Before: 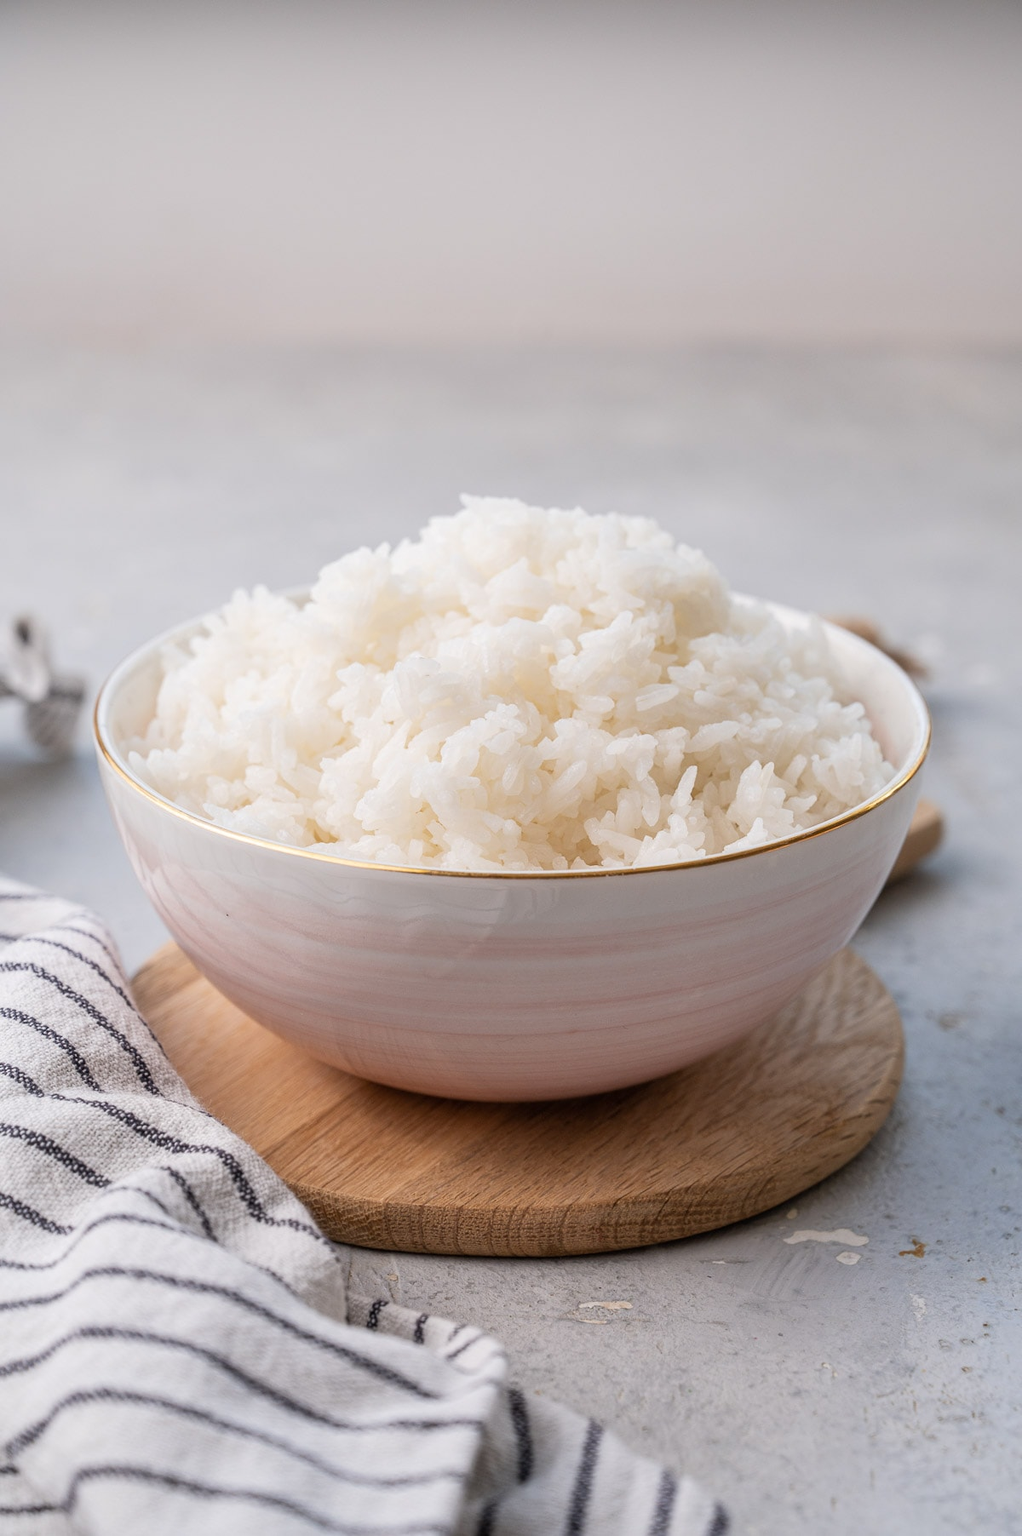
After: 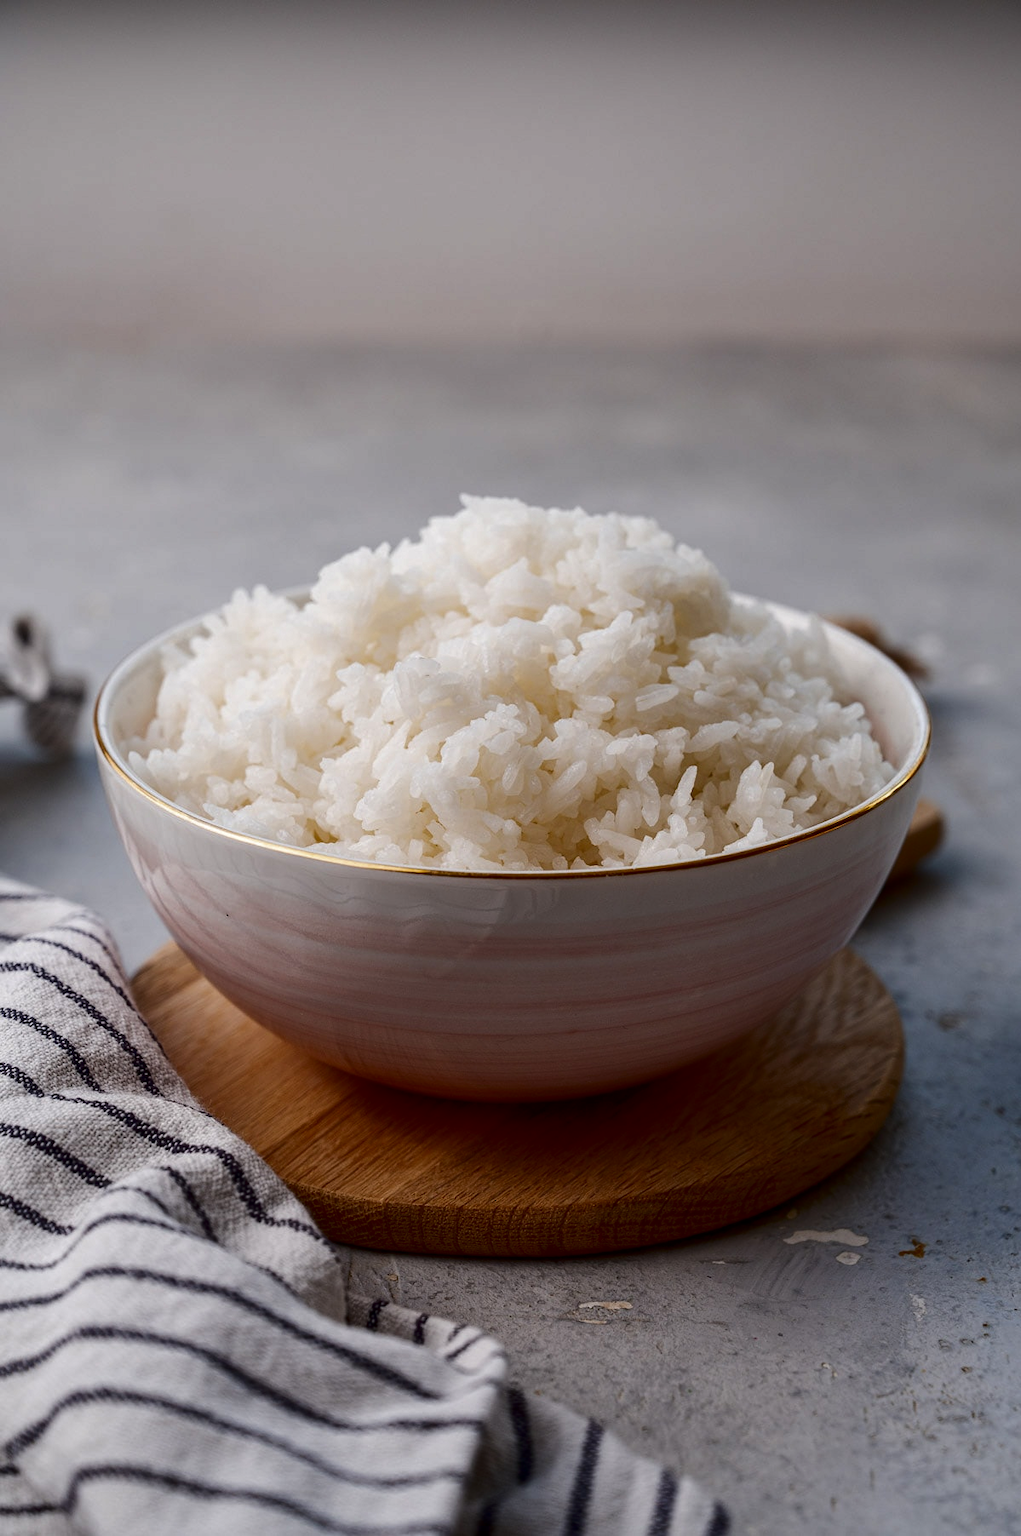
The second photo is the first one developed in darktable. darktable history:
contrast brightness saturation: contrast 0.087, brightness -0.604, saturation 0.173
